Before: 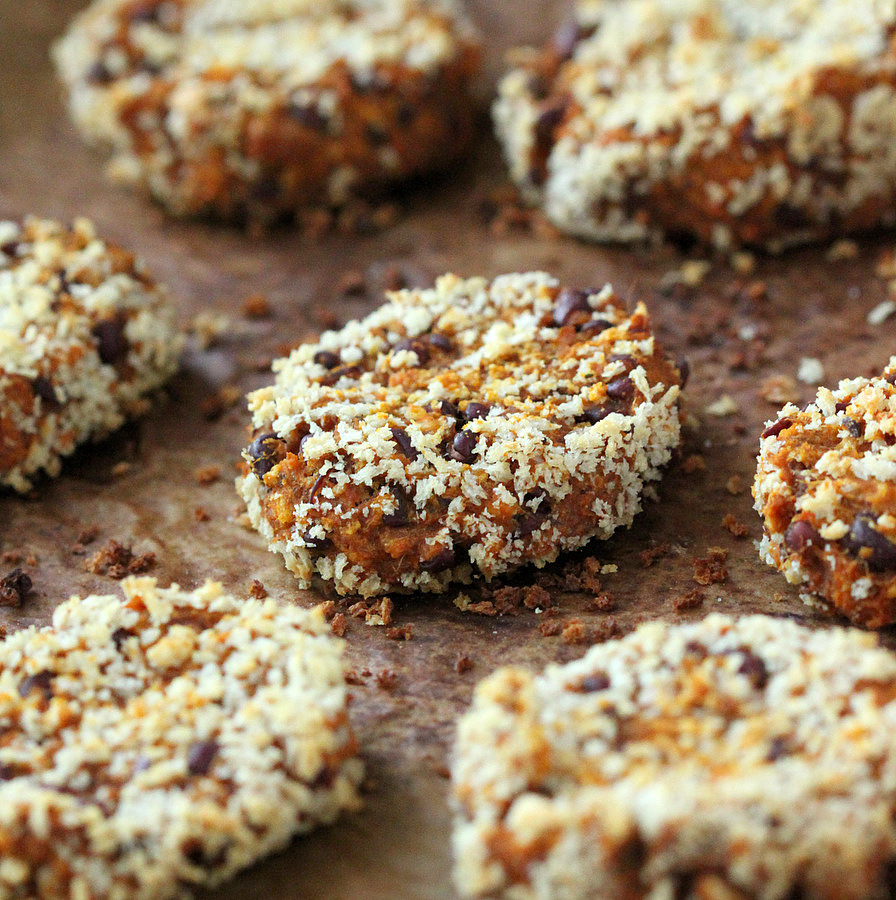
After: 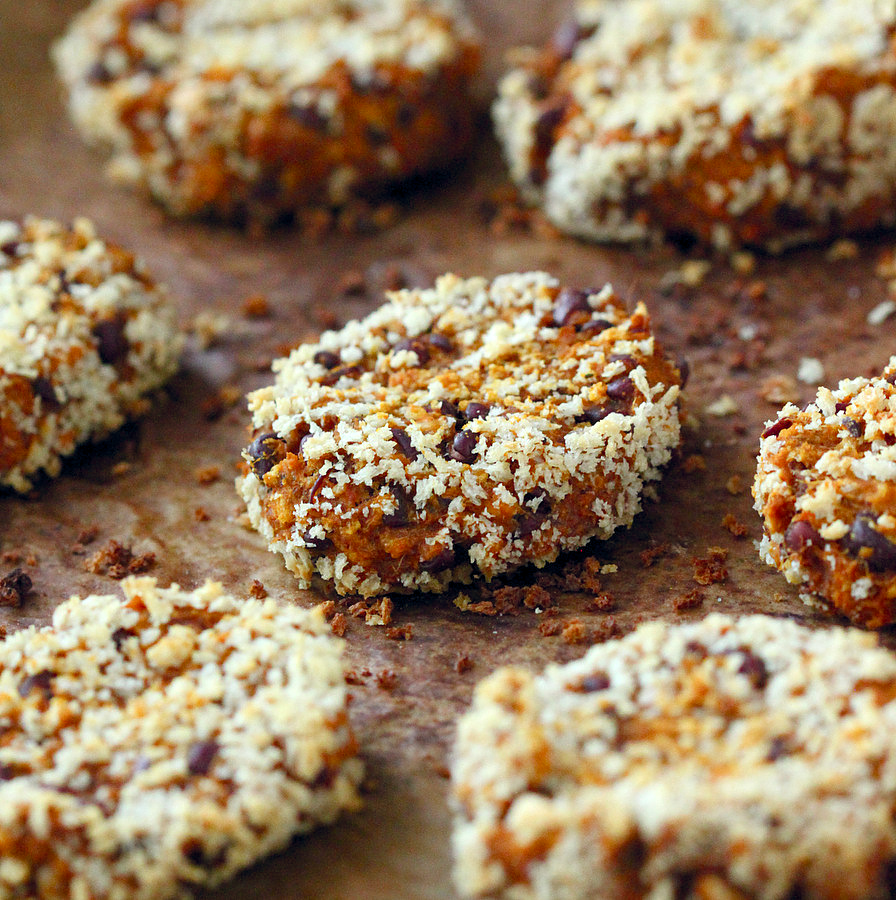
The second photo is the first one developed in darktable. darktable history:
color balance rgb: power › hue 61.61°, global offset › chroma 0.054%, global offset › hue 253.72°, perceptual saturation grading › global saturation 20%, perceptual saturation grading › highlights -25.254%, perceptual saturation grading › shadows 25.502%
